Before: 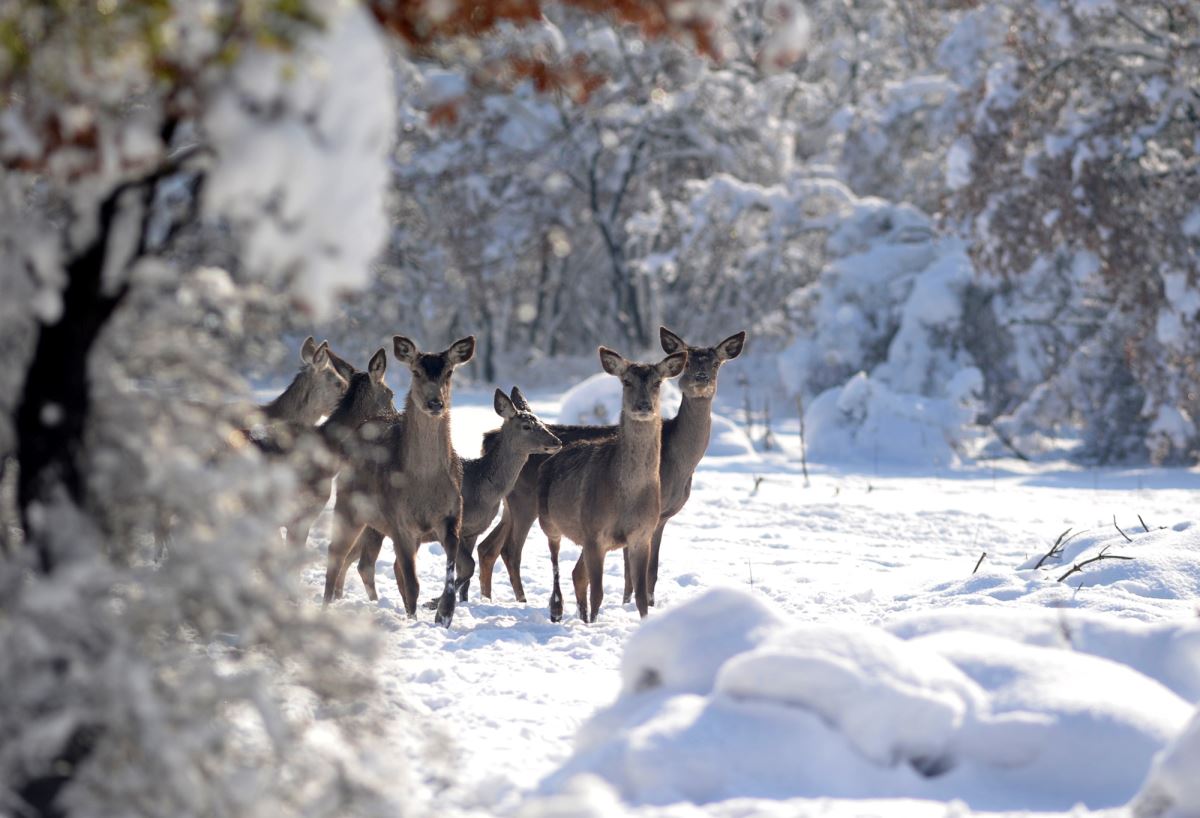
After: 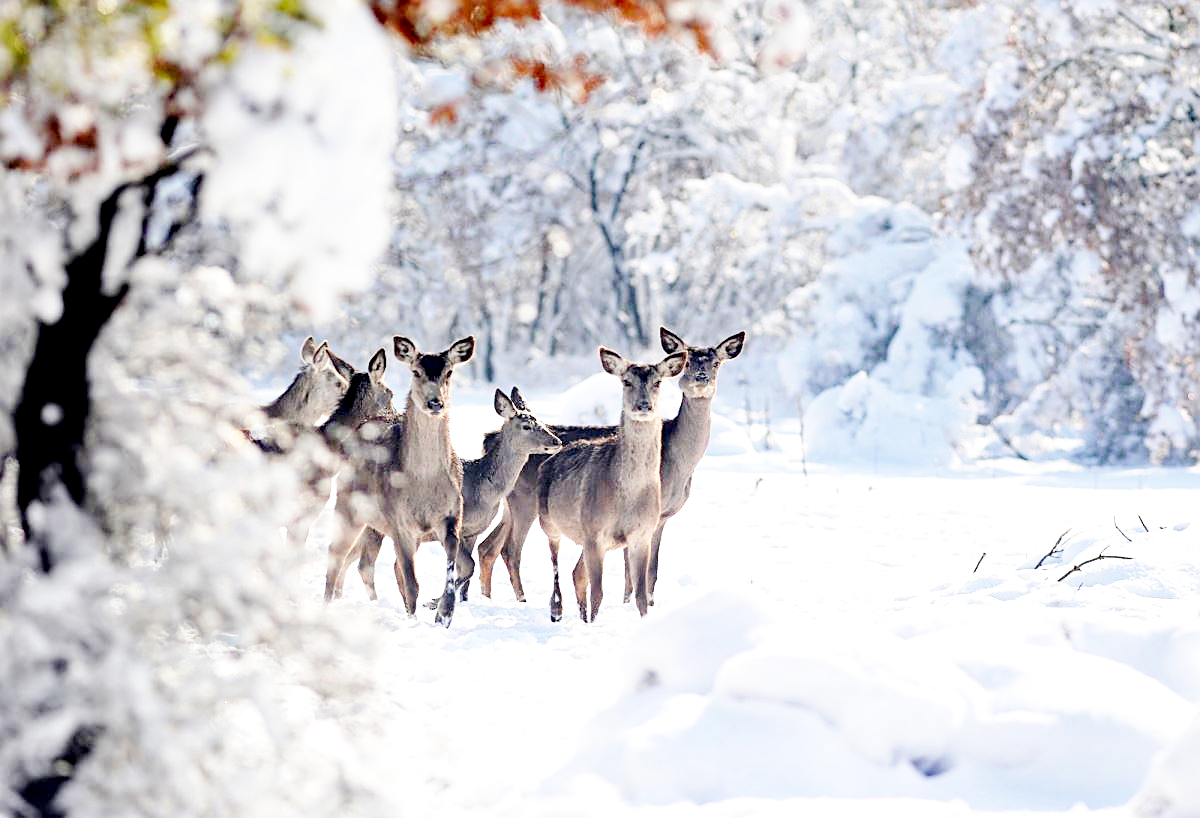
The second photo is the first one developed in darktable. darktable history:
sharpen: on, module defaults
base curve: curves: ch0 [(0, 0.003) (0.001, 0.002) (0.006, 0.004) (0.02, 0.022) (0.048, 0.086) (0.094, 0.234) (0.162, 0.431) (0.258, 0.629) (0.385, 0.8) (0.548, 0.918) (0.751, 0.988) (1, 1)], fusion 1, preserve colors none
